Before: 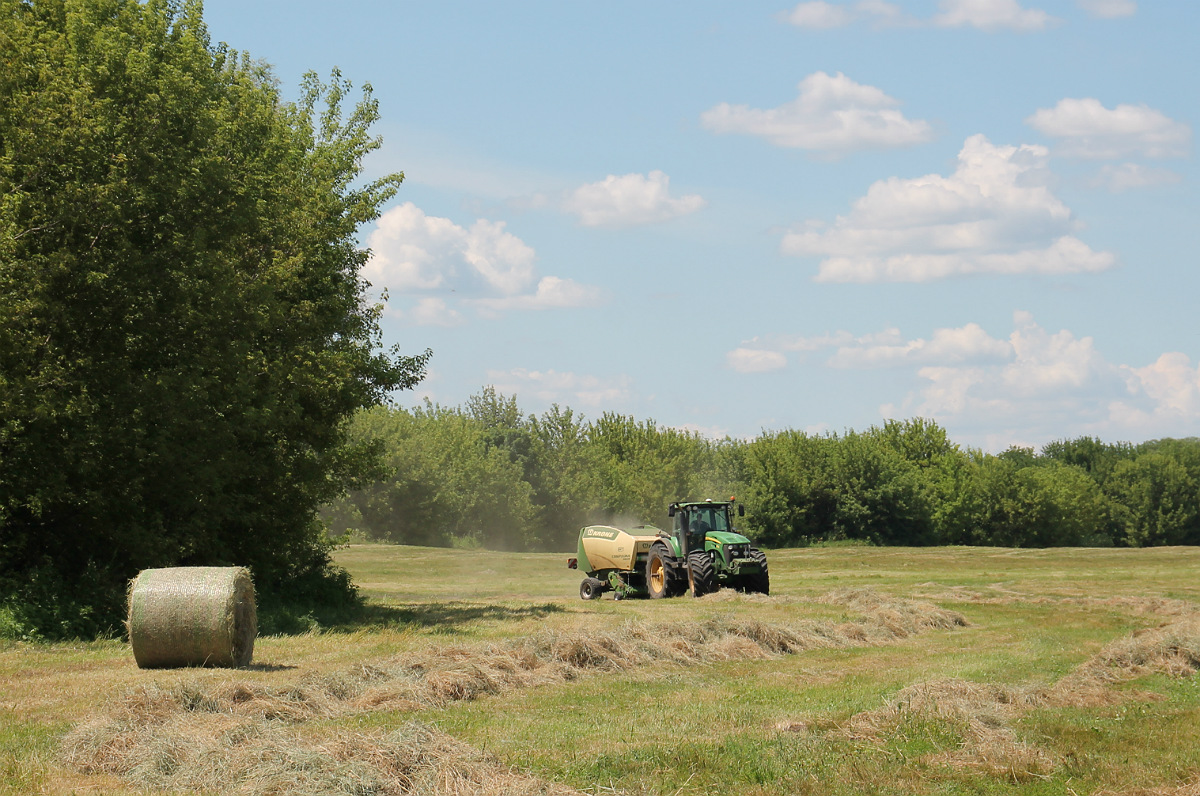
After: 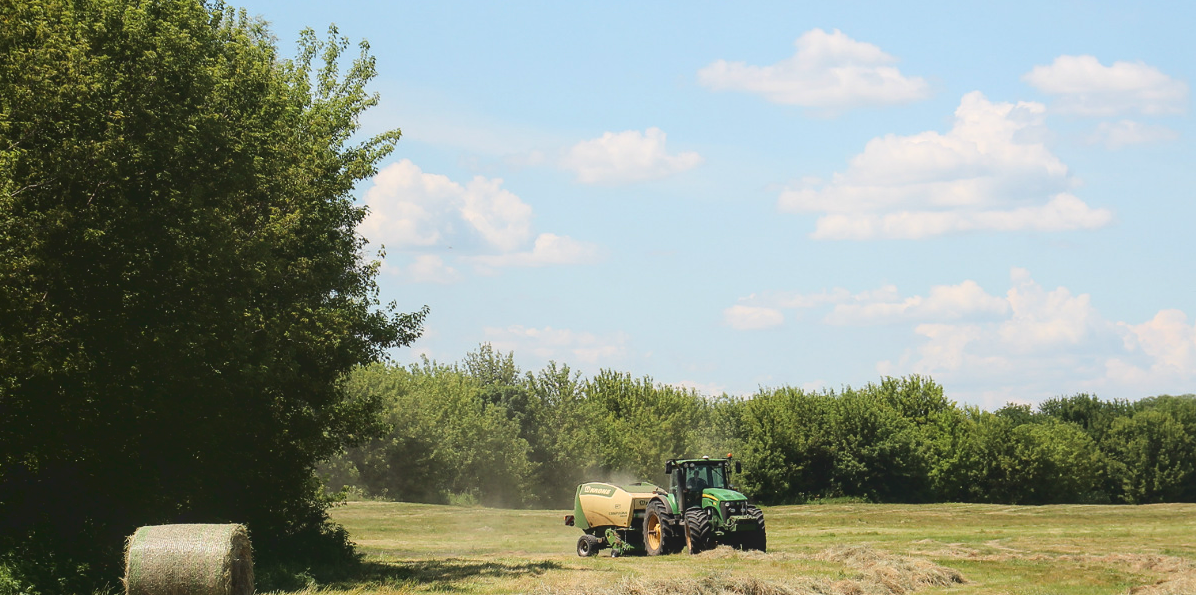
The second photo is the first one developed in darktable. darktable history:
crop: left 0.253%, top 5.475%, bottom 19.755%
local contrast: on, module defaults
tone curve: curves: ch0 [(0, 0) (0.003, 0.103) (0.011, 0.103) (0.025, 0.105) (0.044, 0.108) (0.069, 0.108) (0.1, 0.111) (0.136, 0.121) (0.177, 0.145) (0.224, 0.174) (0.277, 0.223) (0.335, 0.289) (0.399, 0.374) (0.468, 0.47) (0.543, 0.579) (0.623, 0.687) (0.709, 0.787) (0.801, 0.879) (0.898, 0.942) (1, 1)], color space Lab, linked channels, preserve colors none
contrast equalizer: y [[0.535, 0.543, 0.548, 0.548, 0.542, 0.532], [0.5 ×6], [0.5 ×6], [0 ×6], [0 ×6]], mix -0.988
